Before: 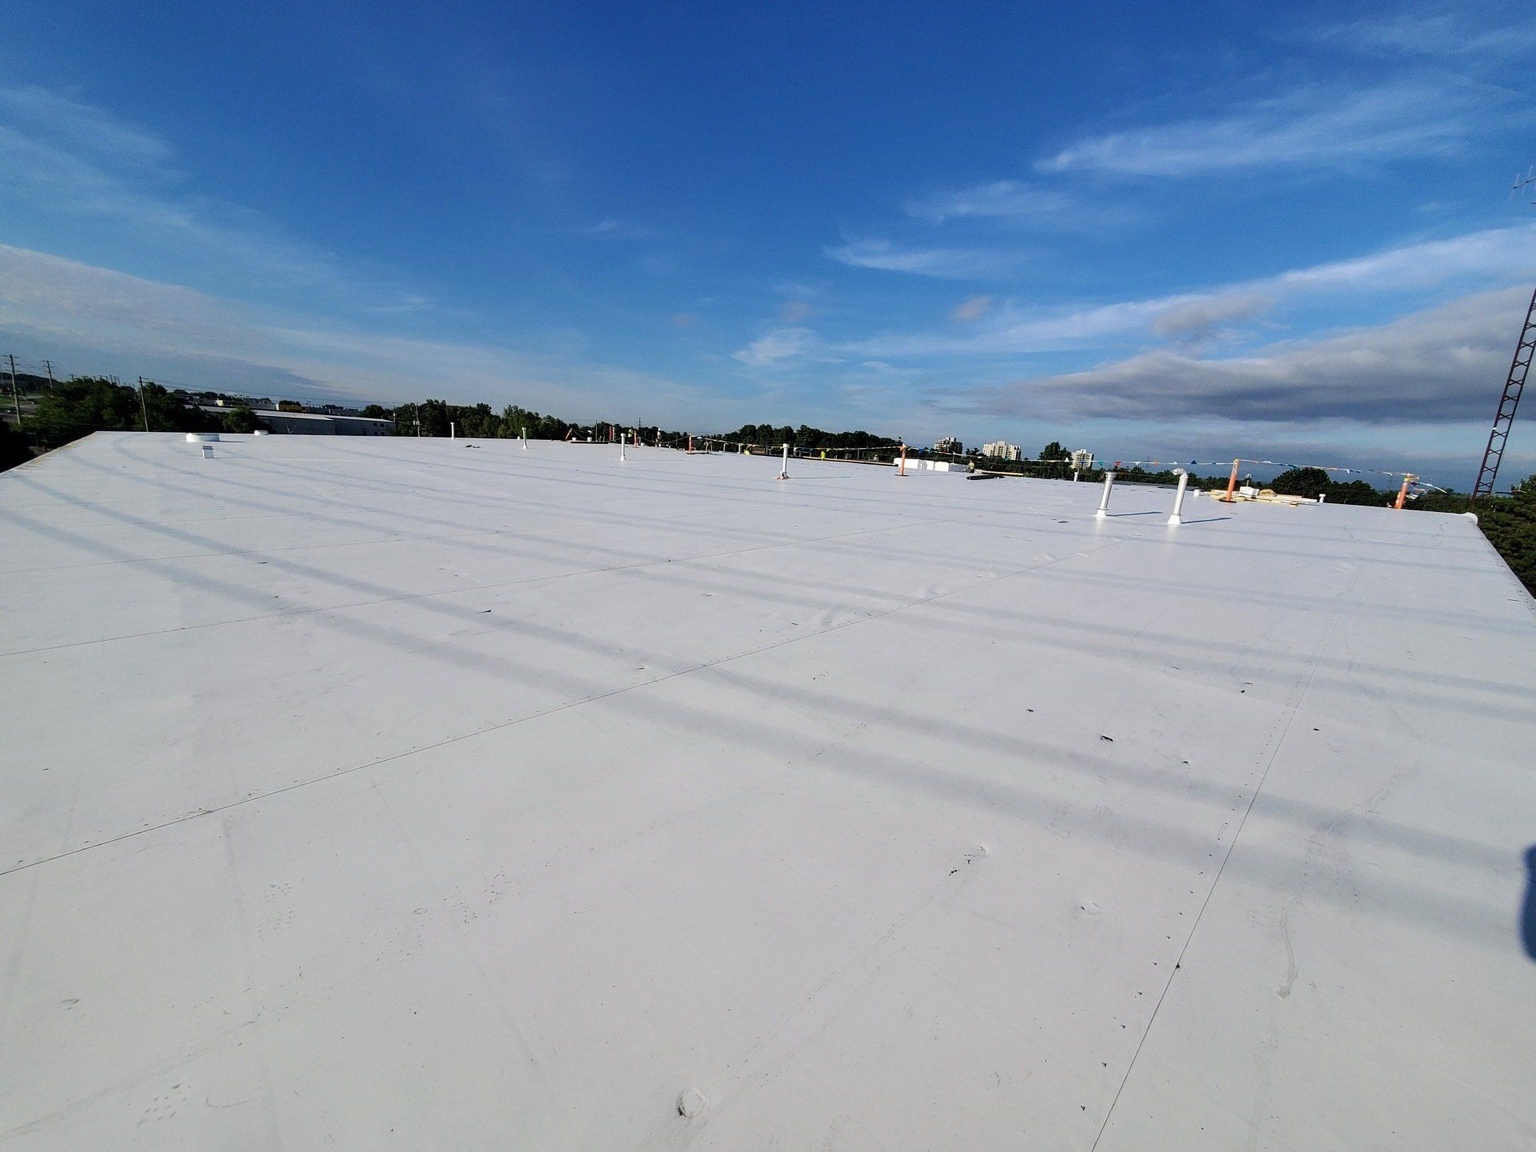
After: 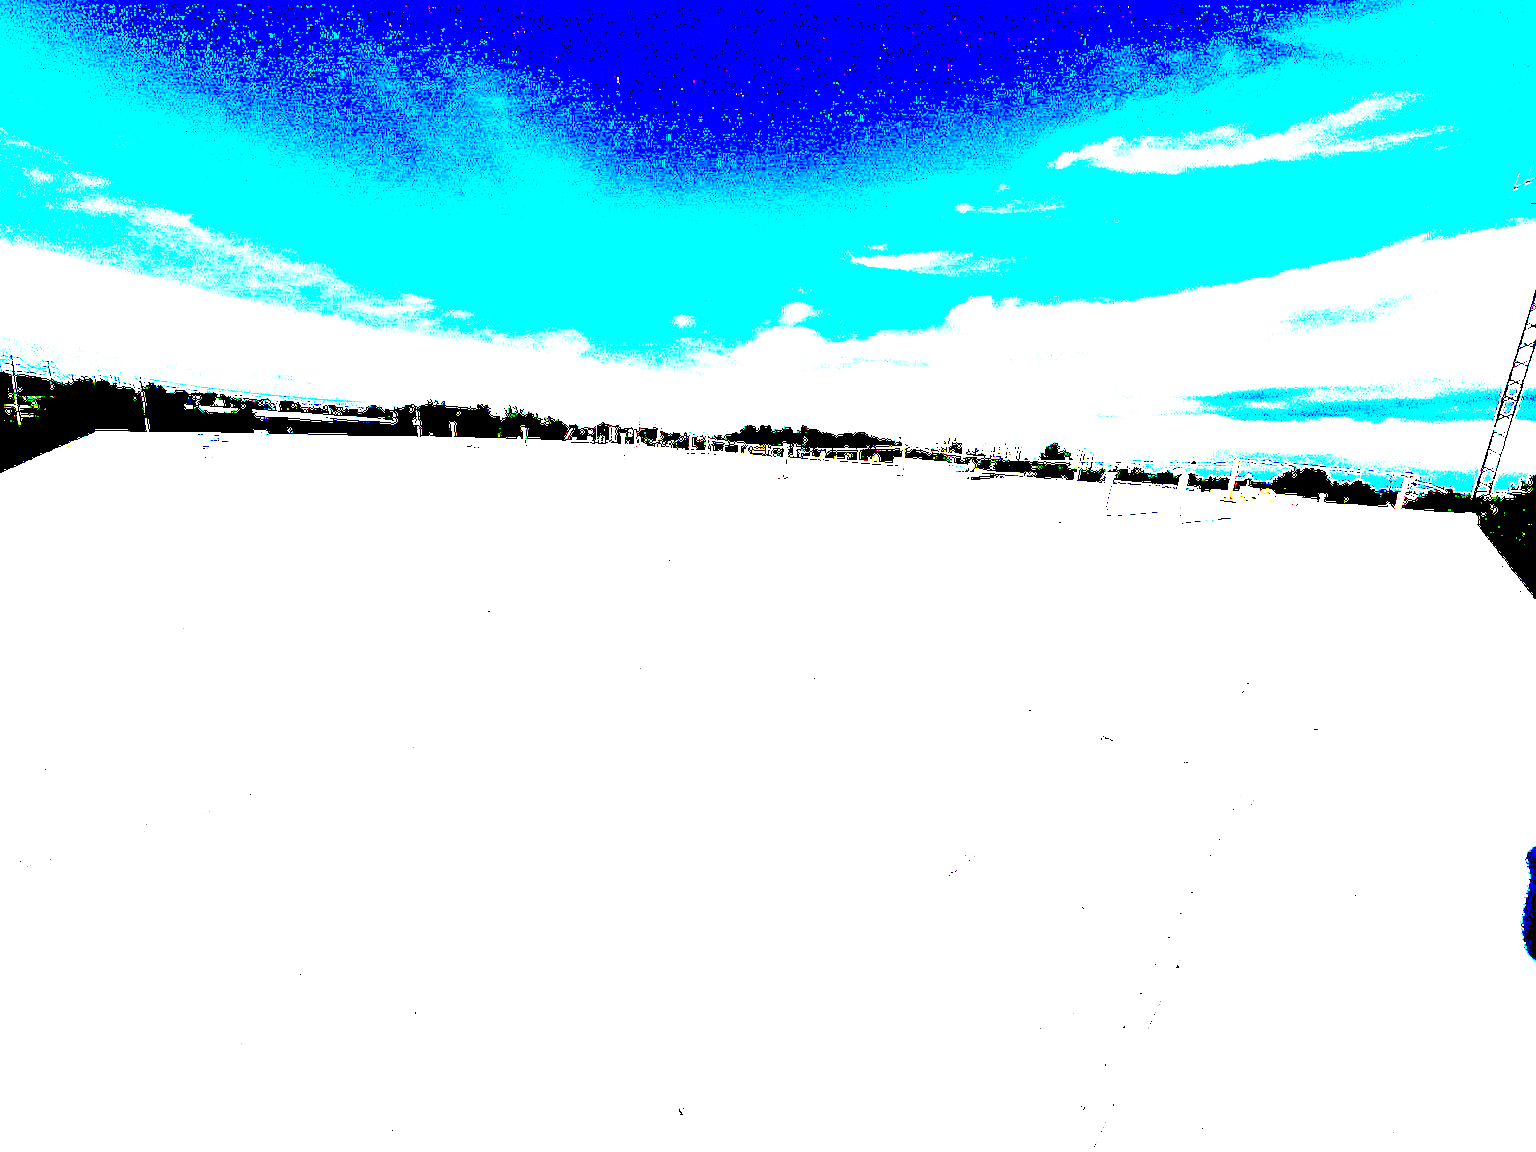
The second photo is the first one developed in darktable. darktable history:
sharpen: amount 0.491
exposure: black level correction 0.099, exposure 2.99 EV, compensate exposure bias true, compensate highlight preservation false
